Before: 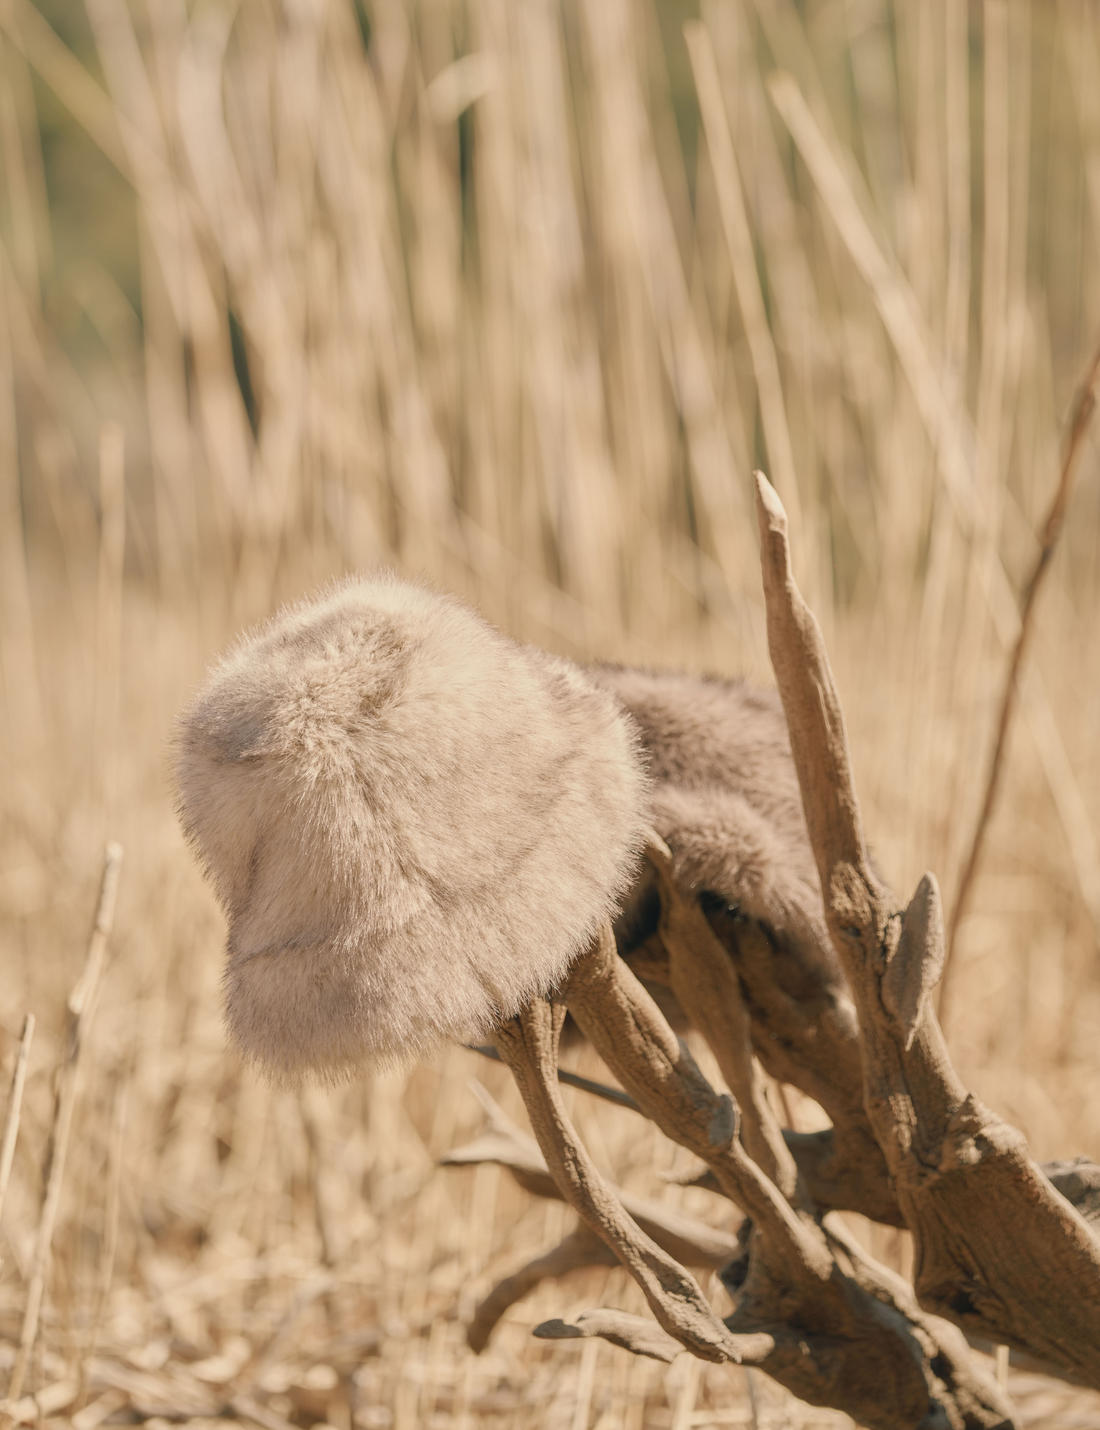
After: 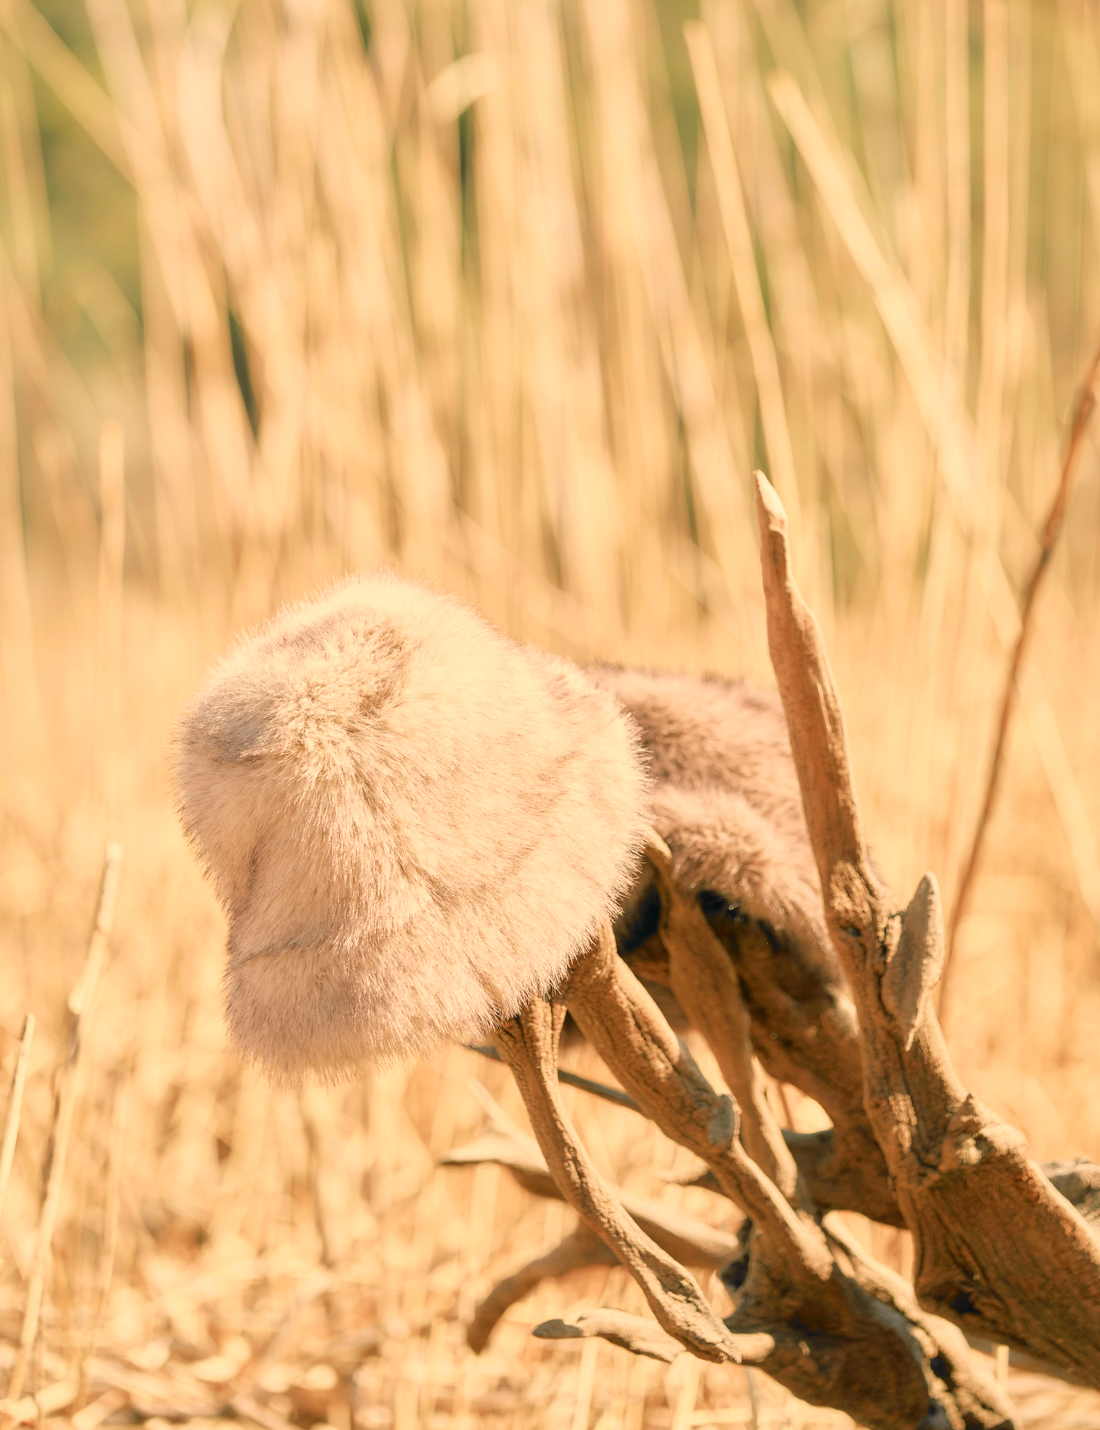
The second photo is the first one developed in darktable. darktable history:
exposure: exposure 0.2 EV, compensate highlight preservation false
tone curve: curves: ch0 [(0, 0) (0.062, 0.023) (0.168, 0.142) (0.359, 0.419) (0.469, 0.544) (0.634, 0.722) (0.839, 0.909) (0.998, 0.978)]; ch1 [(0, 0) (0.437, 0.408) (0.472, 0.47) (0.502, 0.504) (0.527, 0.546) (0.568, 0.619) (0.608, 0.665) (0.669, 0.748) (0.859, 0.899) (1, 1)]; ch2 [(0, 0) (0.33, 0.301) (0.421, 0.443) (0.473, 0.498) (0.509, 0.5) (0.535, 0.564) (0.575, 0.625) (0.608, 0.667) (1, 1)], color space Lab, independent channels, preserve colors none
